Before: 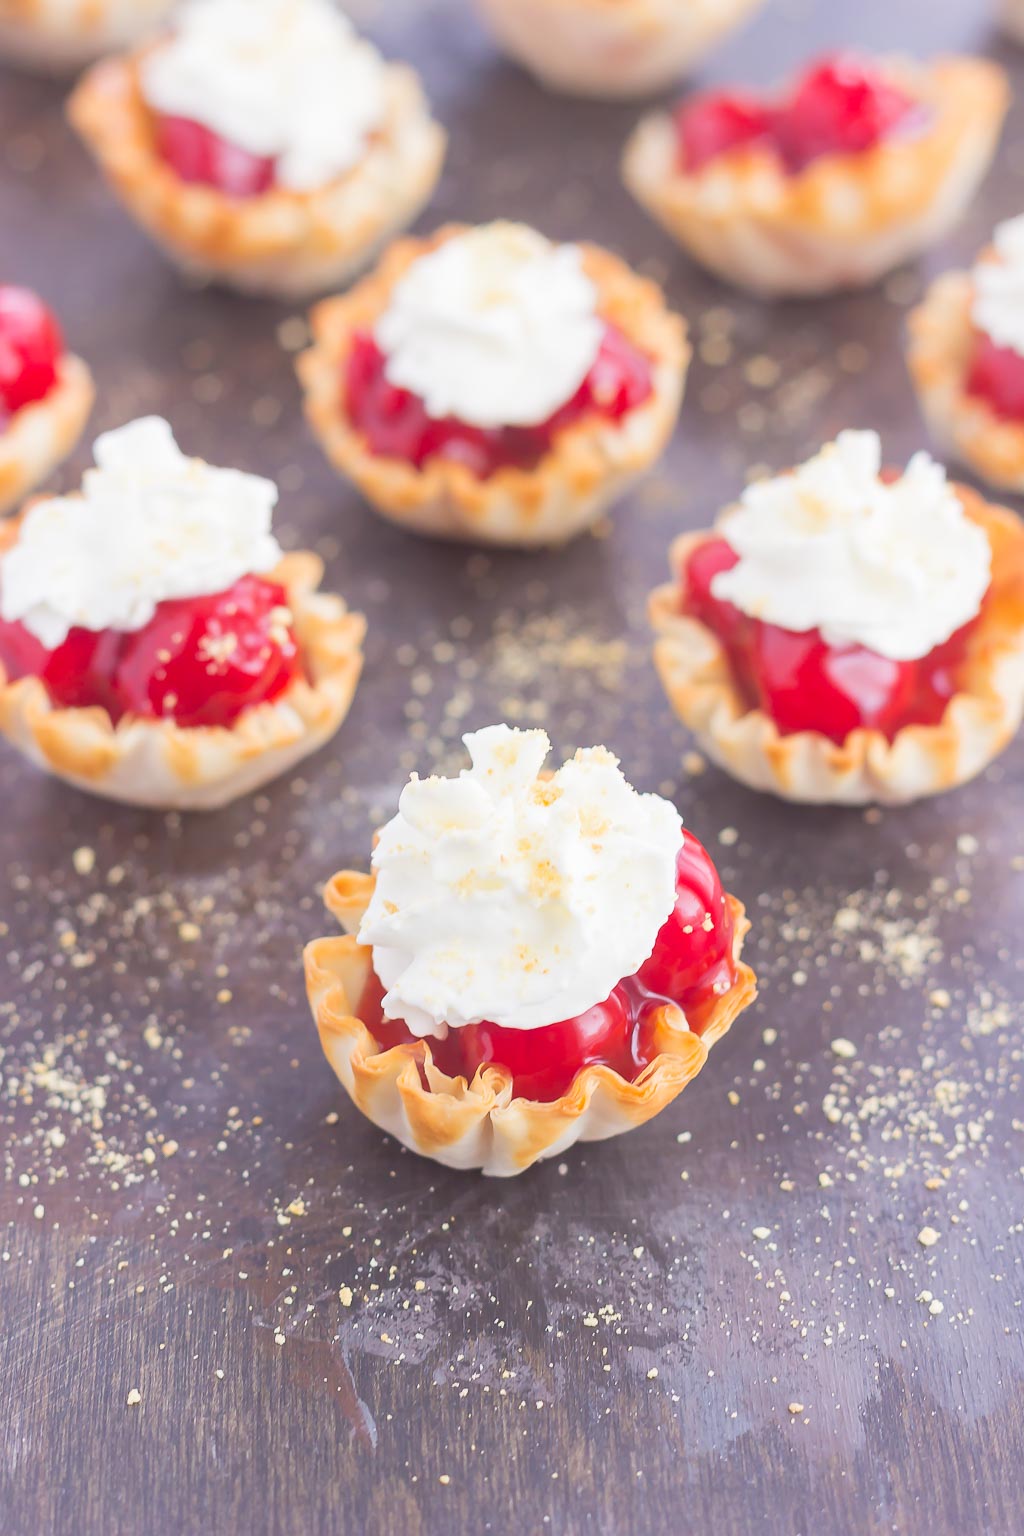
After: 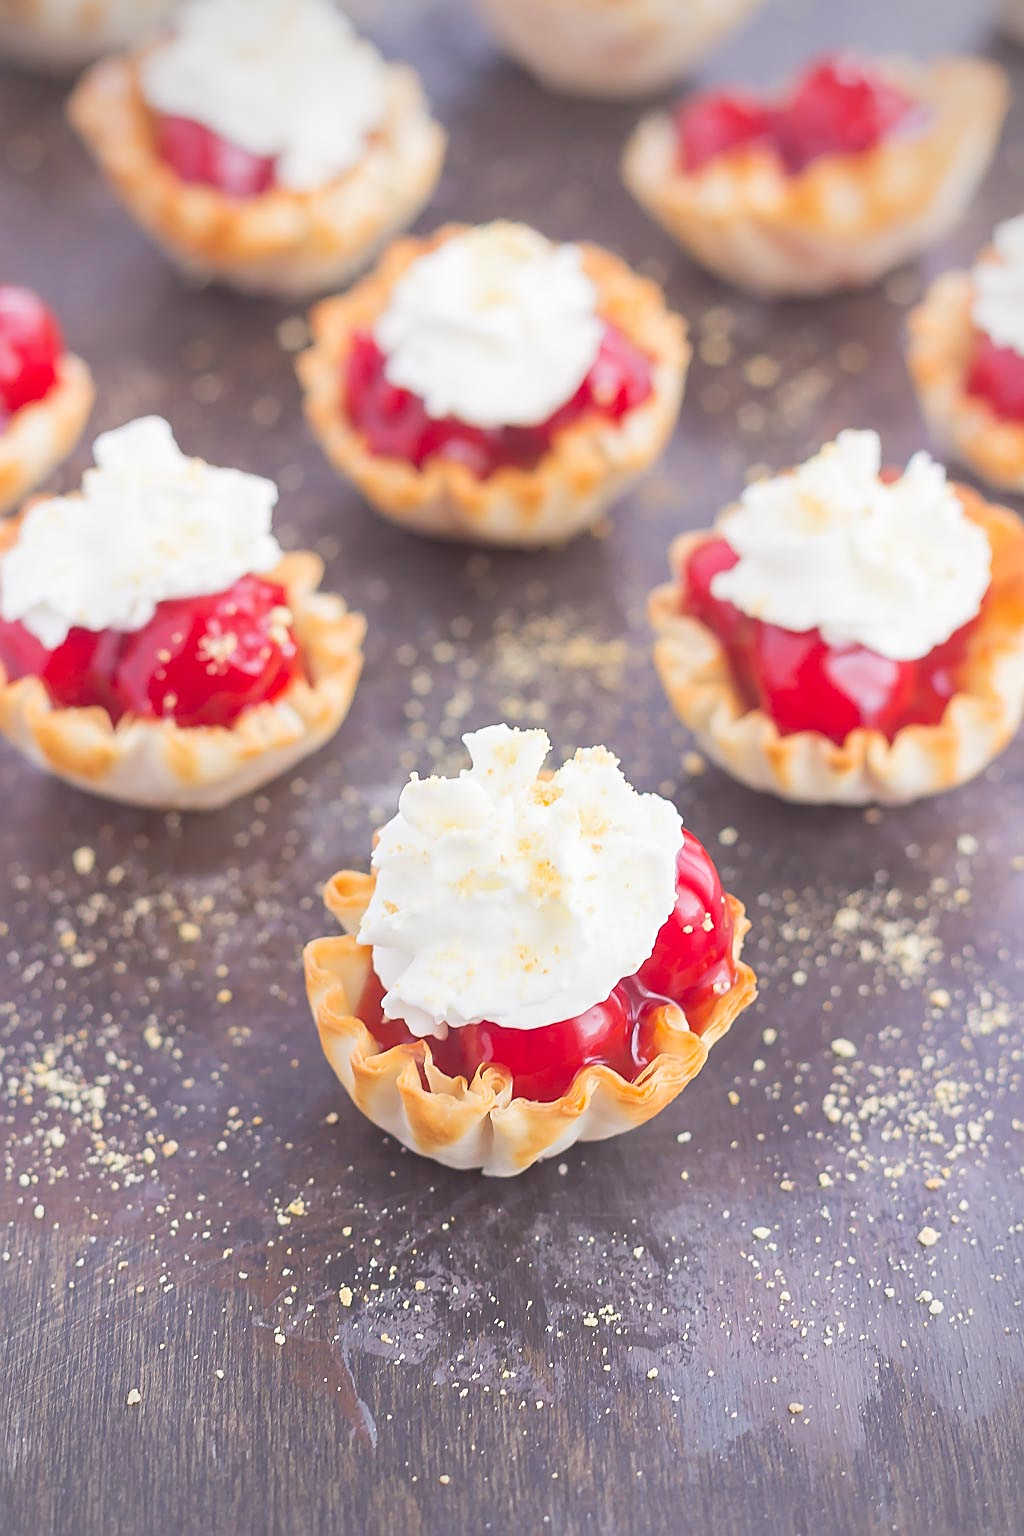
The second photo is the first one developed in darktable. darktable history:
vignetting: fall-off radius 60.92%
sharpen: radius 1.967
